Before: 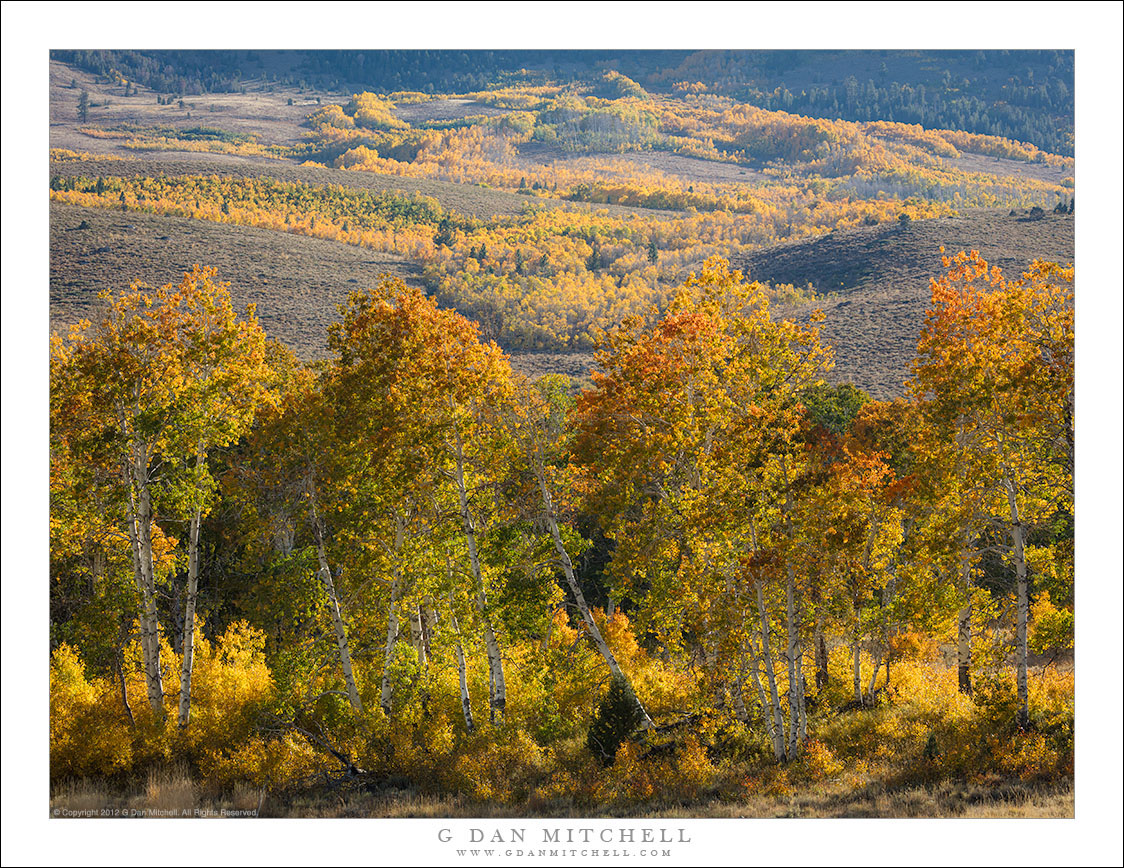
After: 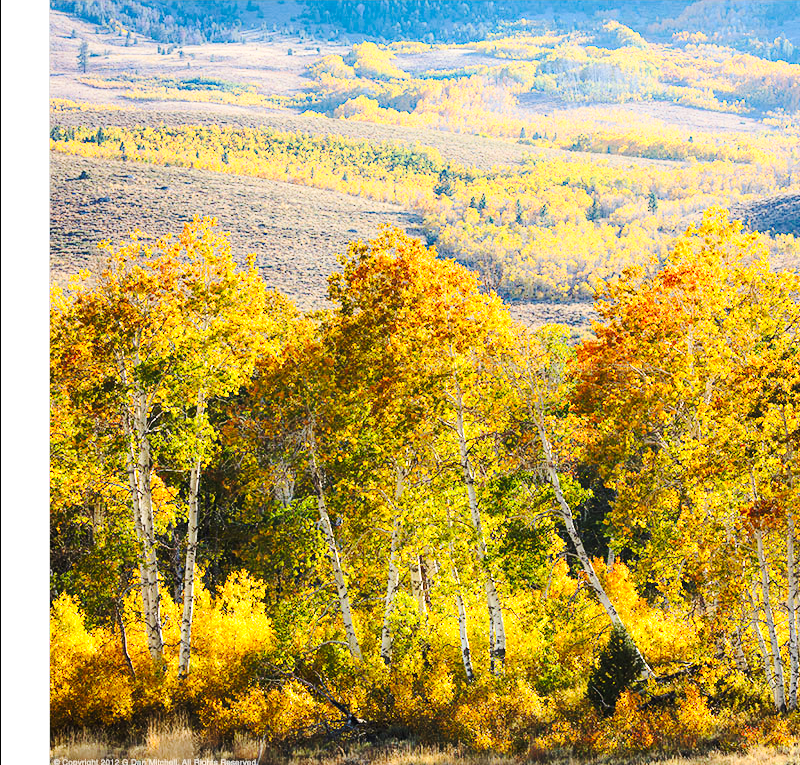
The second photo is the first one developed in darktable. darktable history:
contrast brightness saturation: contrast 0.2, brightness 0.16, saturation 0.22
base curve: curves: ch0 [(0, 0) (0.032, 0.037) (0.105, 0.228) (0.435, 0.76) (0.856, 0.983) (1, 1)], preserve colors none
crop: top 5.803%, right 27.864%, bottom 5.804%
